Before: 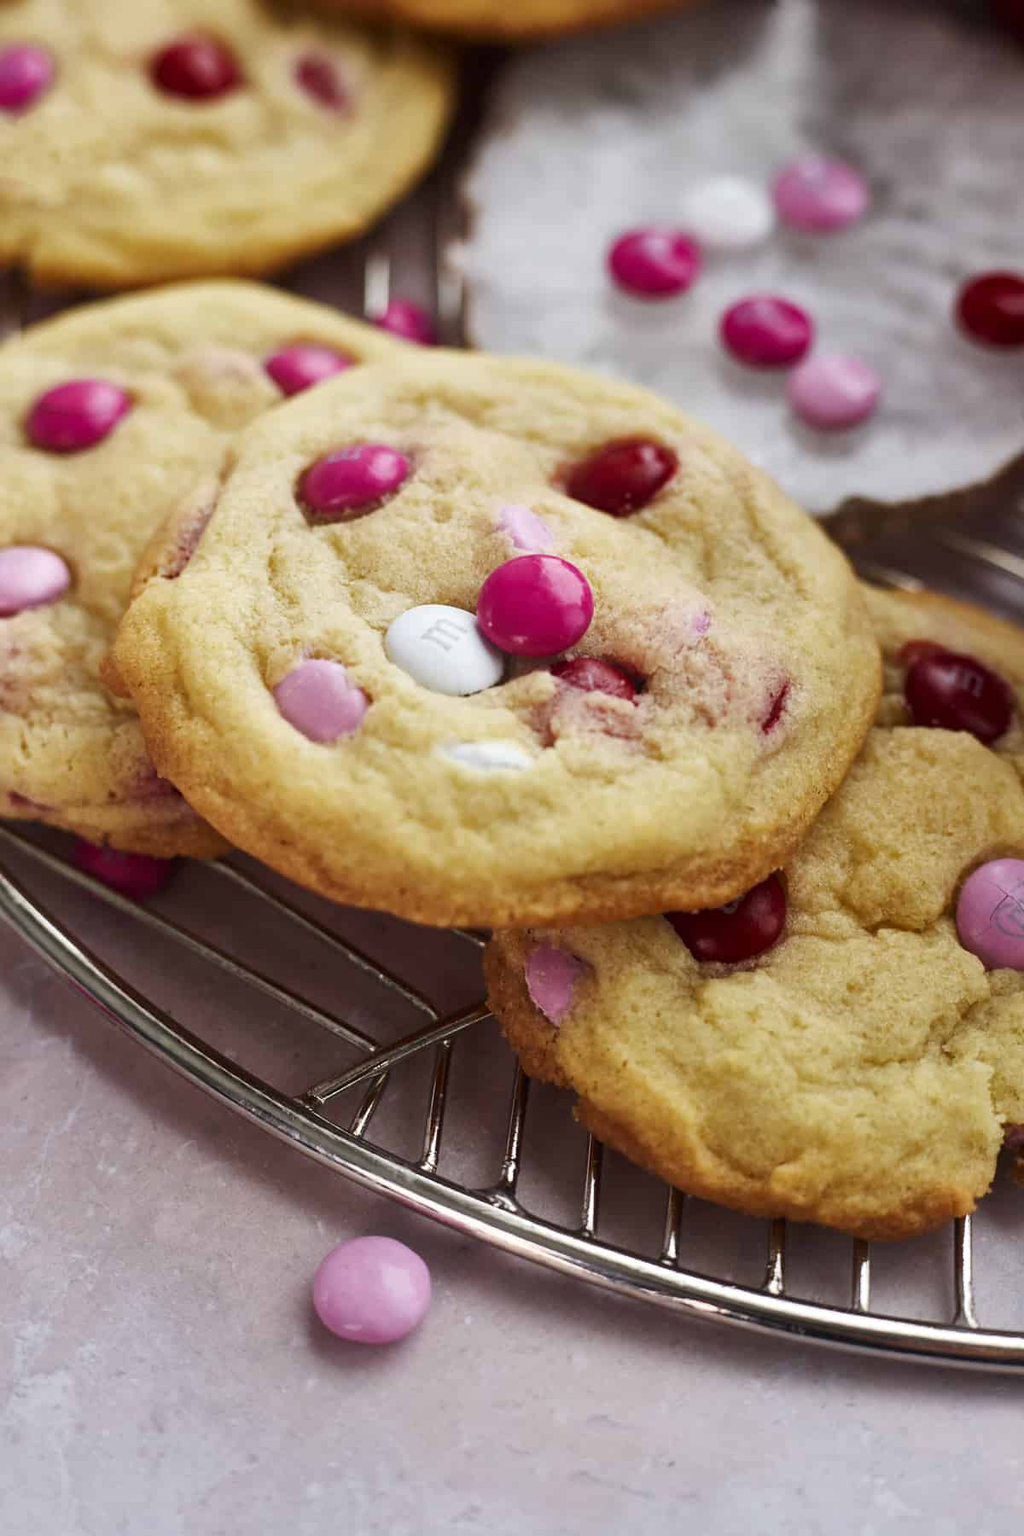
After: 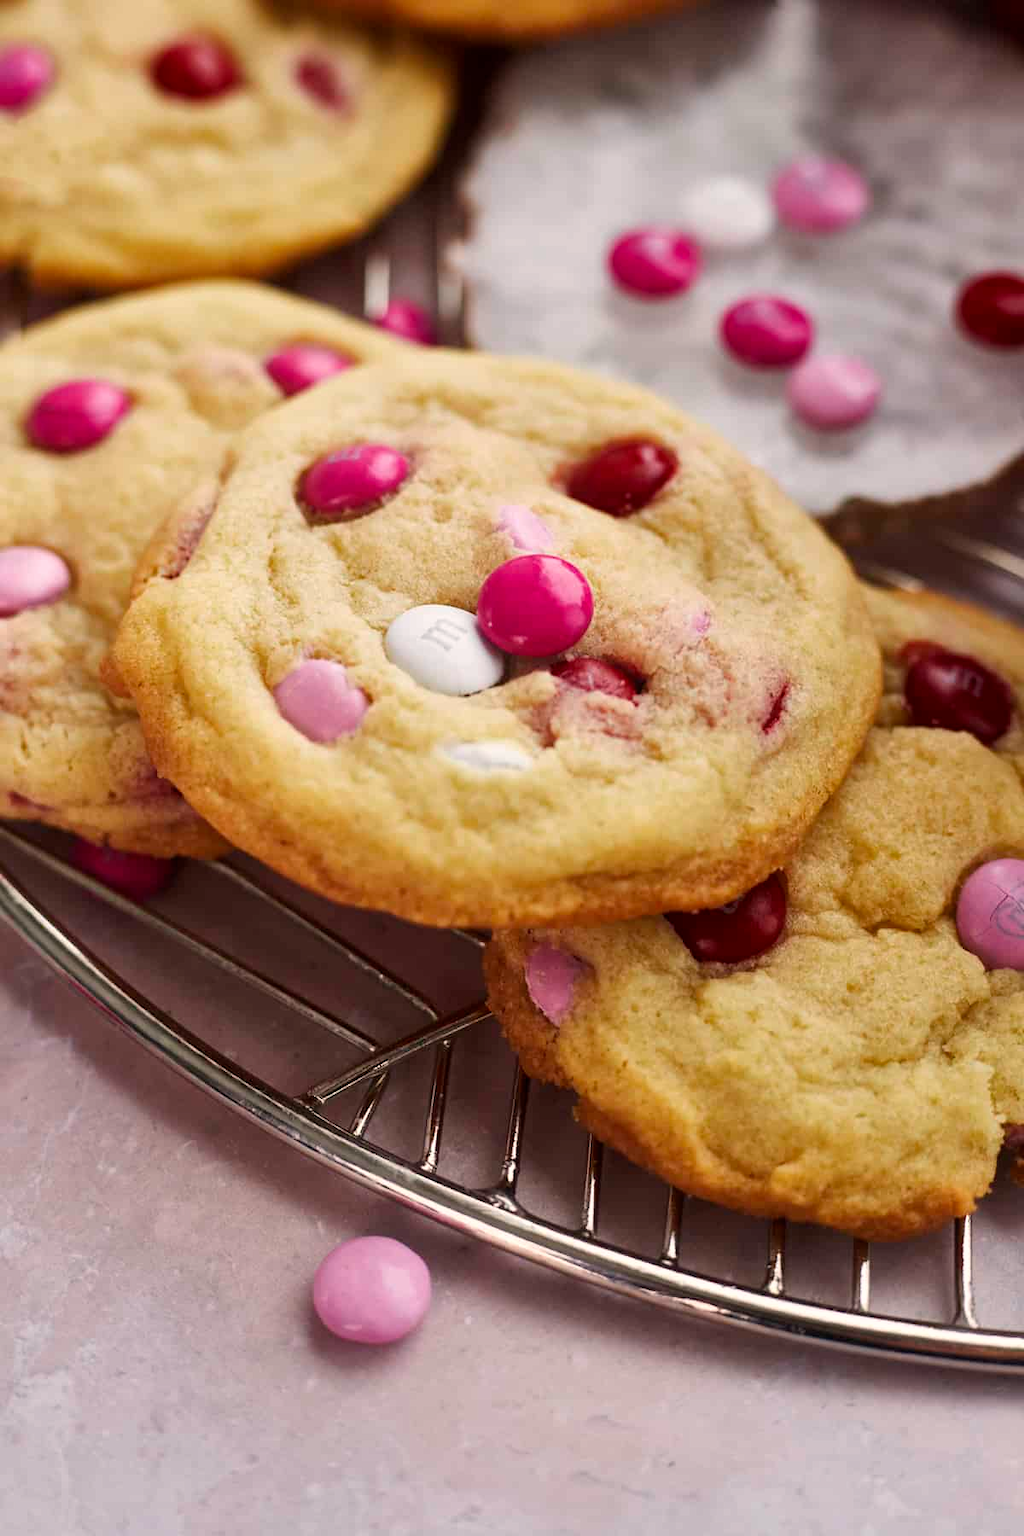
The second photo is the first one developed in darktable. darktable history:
color correction: highlights a* 3.84, highlights b* 5.07
